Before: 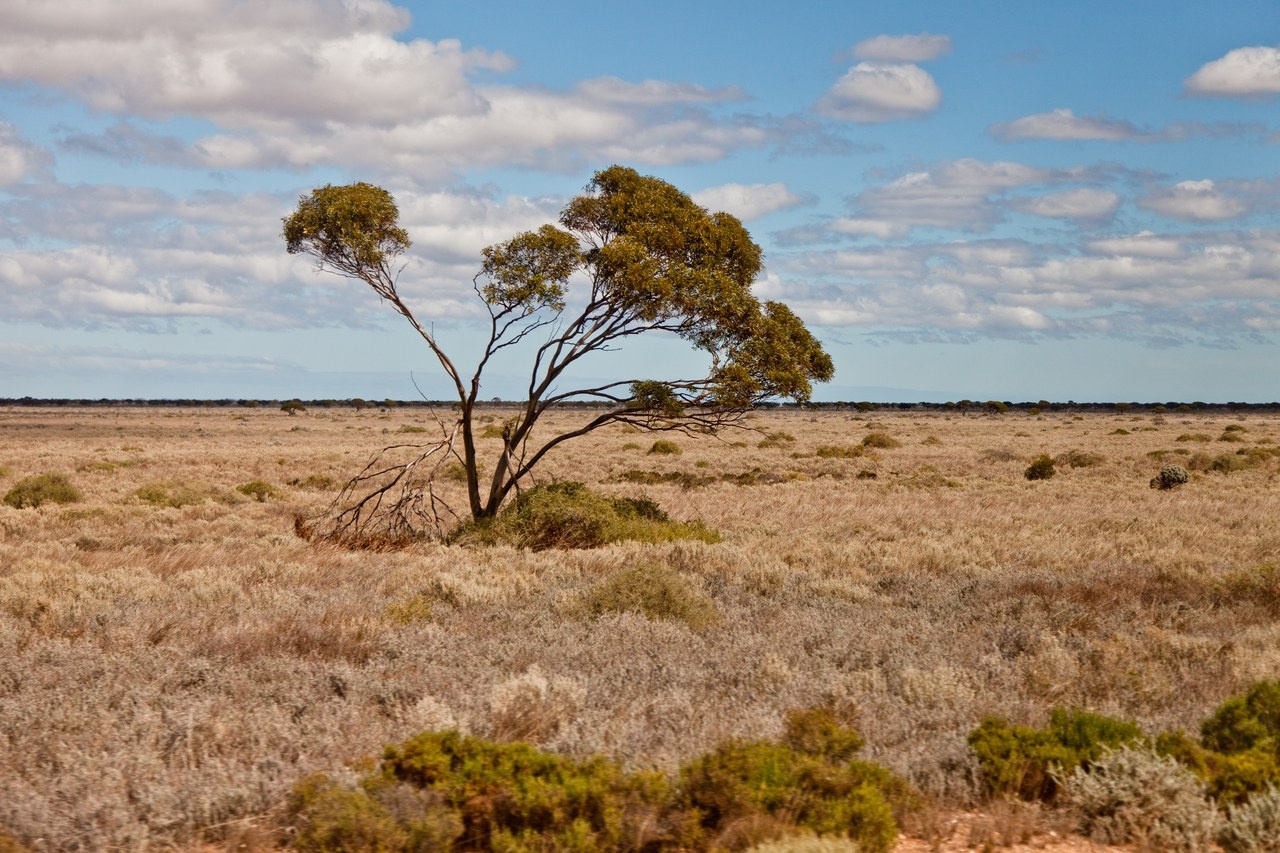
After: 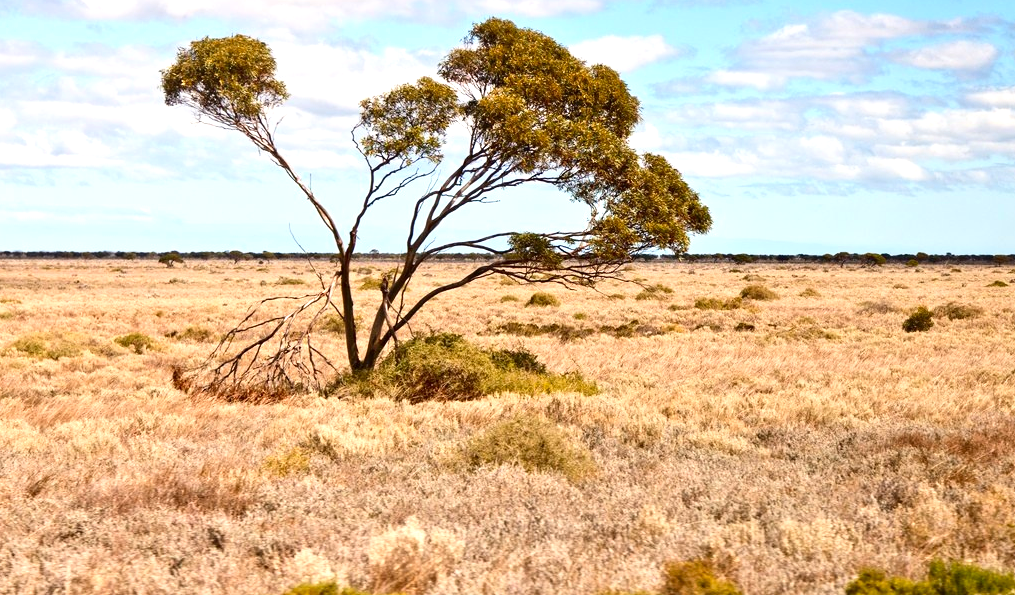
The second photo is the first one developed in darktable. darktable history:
exposure: black level correction 0, exposure 1 EV, compensate highlight preservation false
contrast brightness saturation: contrast 0.153, brightness -0.013, saturation 0.097
crop: left 9.546%, top 17.387%, right 10.619%, bottom 12.384%
